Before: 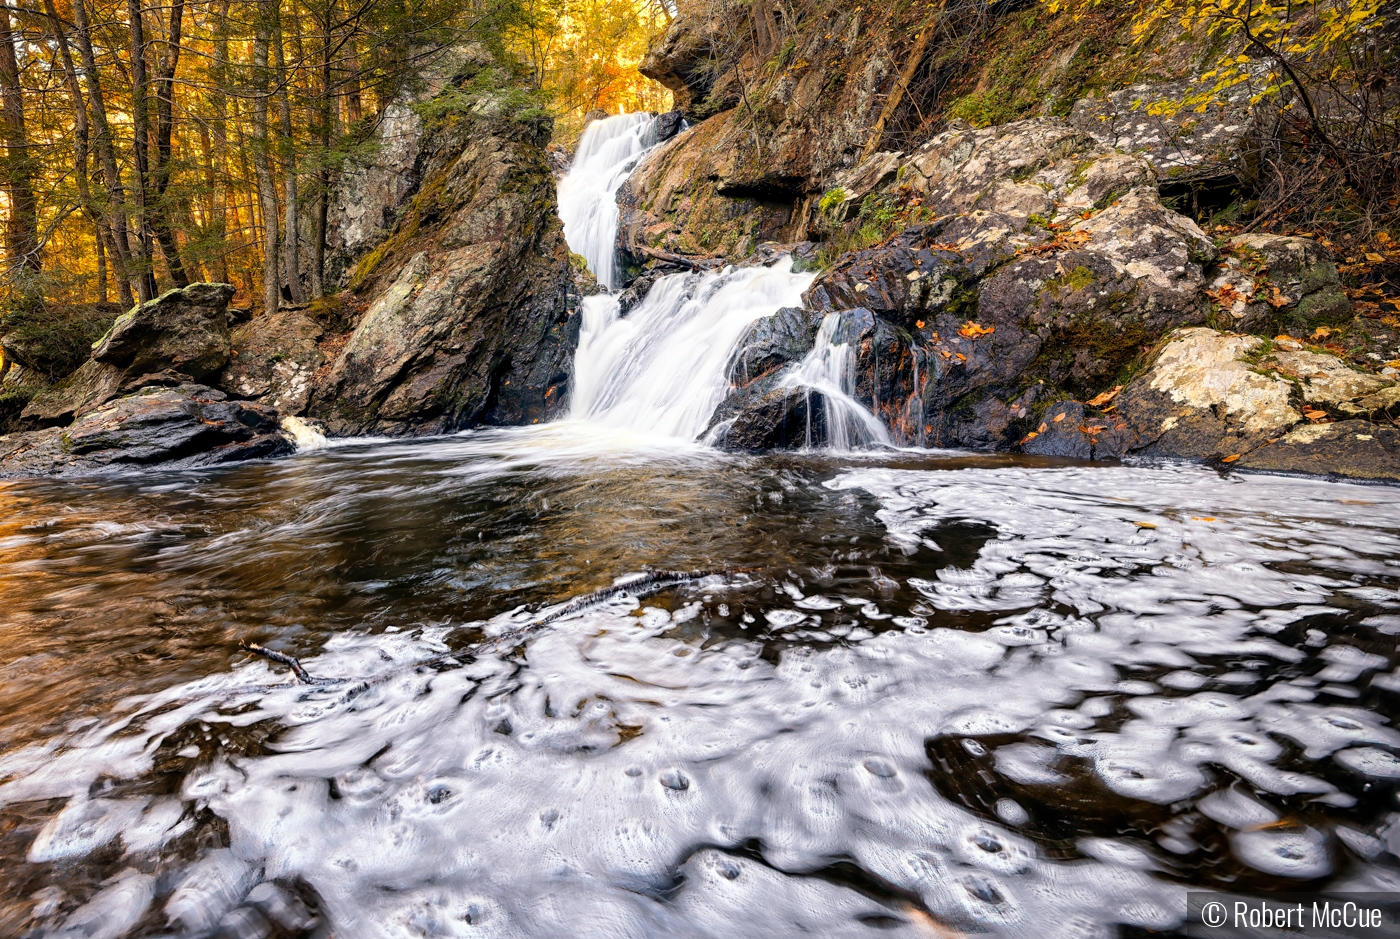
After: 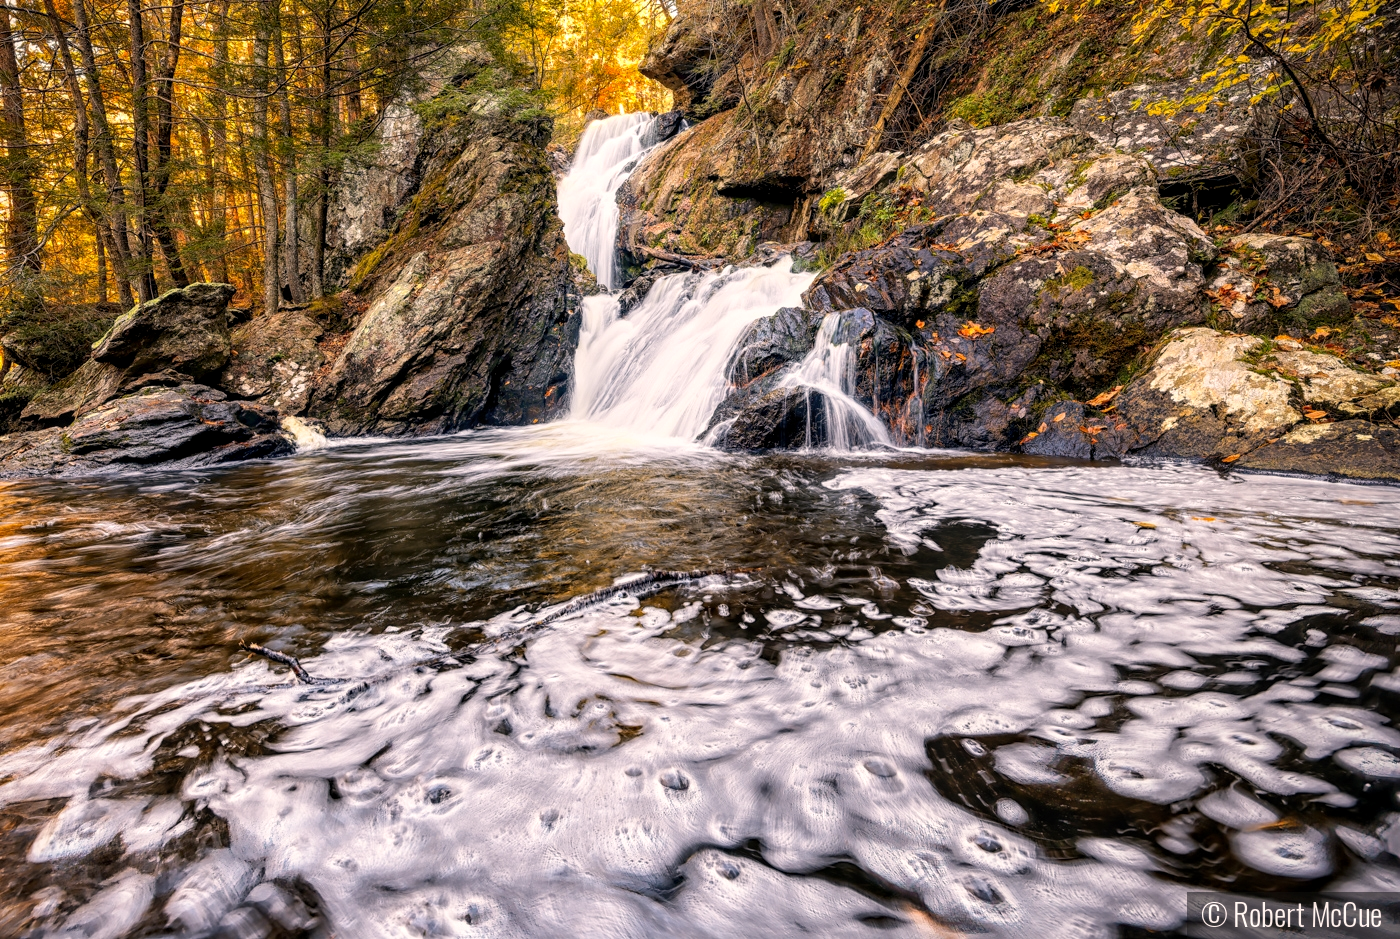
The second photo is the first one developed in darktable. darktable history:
local contrast: on, module defaults
color correction: highlights a* 5.9, highlights b* 4.86
